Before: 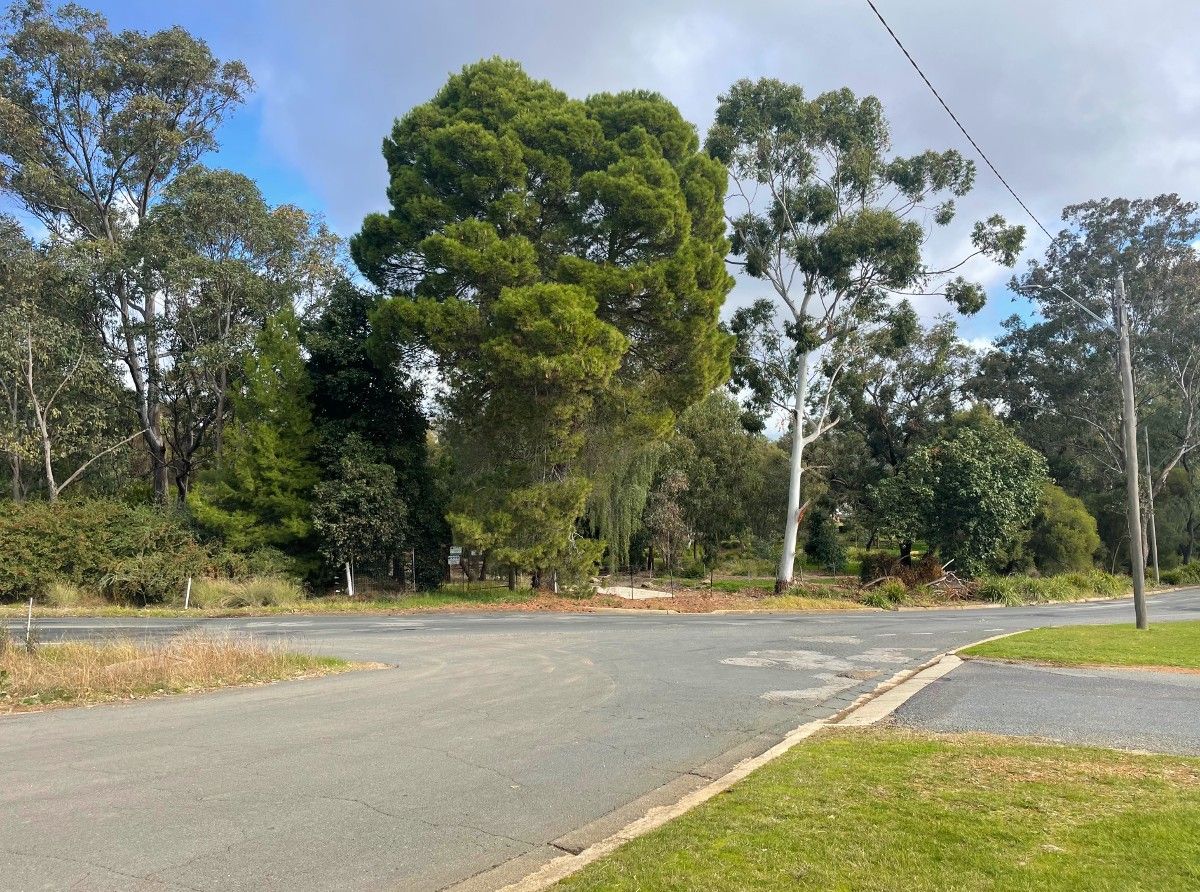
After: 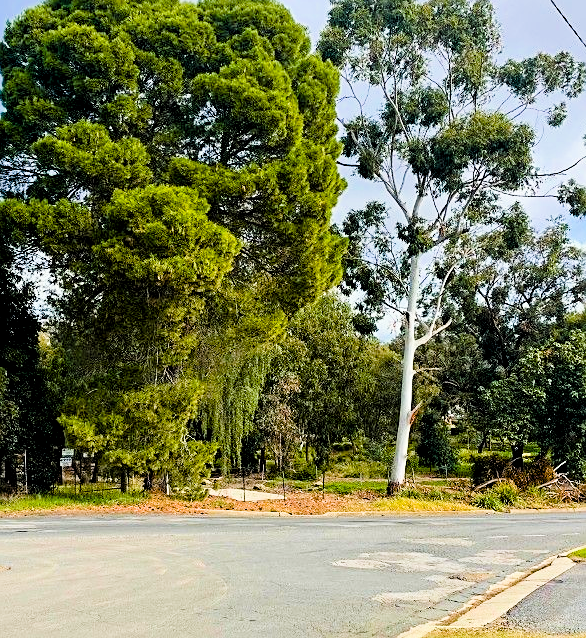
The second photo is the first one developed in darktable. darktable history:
levels: levels [0.026, 0.507, 0.987]
crop: left 32.355%, top 10.993%, right 18.75%, bottom 17.446%
color balance rgb: perceptual saturation grading › global saturation 27.207%, perceptual saturation grading › highlights -28.604%, perceptual saturation grading › mid-tones 15.634%, perceptual saturation grading › shadows 33.589%, global vibrance 50.207%
sharpen: on, module defaults
exposure: exposure 0.567 EV, compensate highlight preservation false
filmic rgb: black relative exposure -5 EV, white relative exposure 3.95 EV, hardness 2.89, contrast 1.399
